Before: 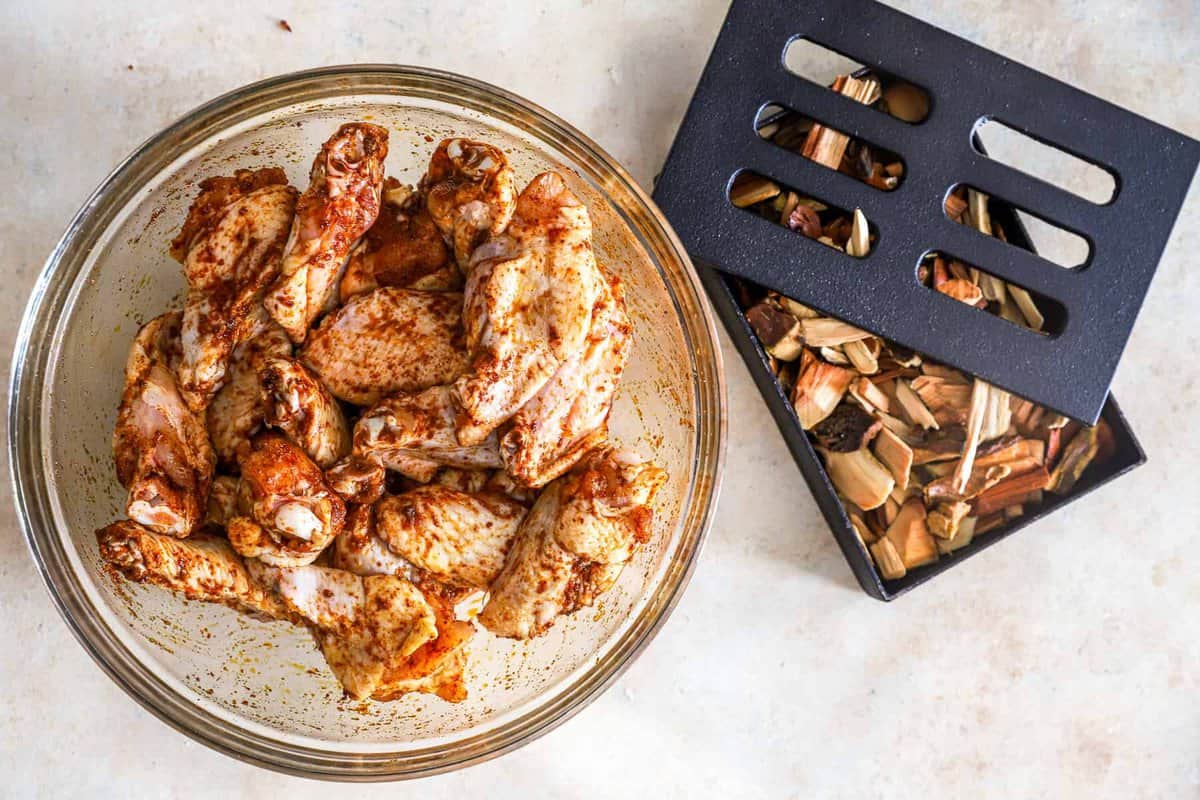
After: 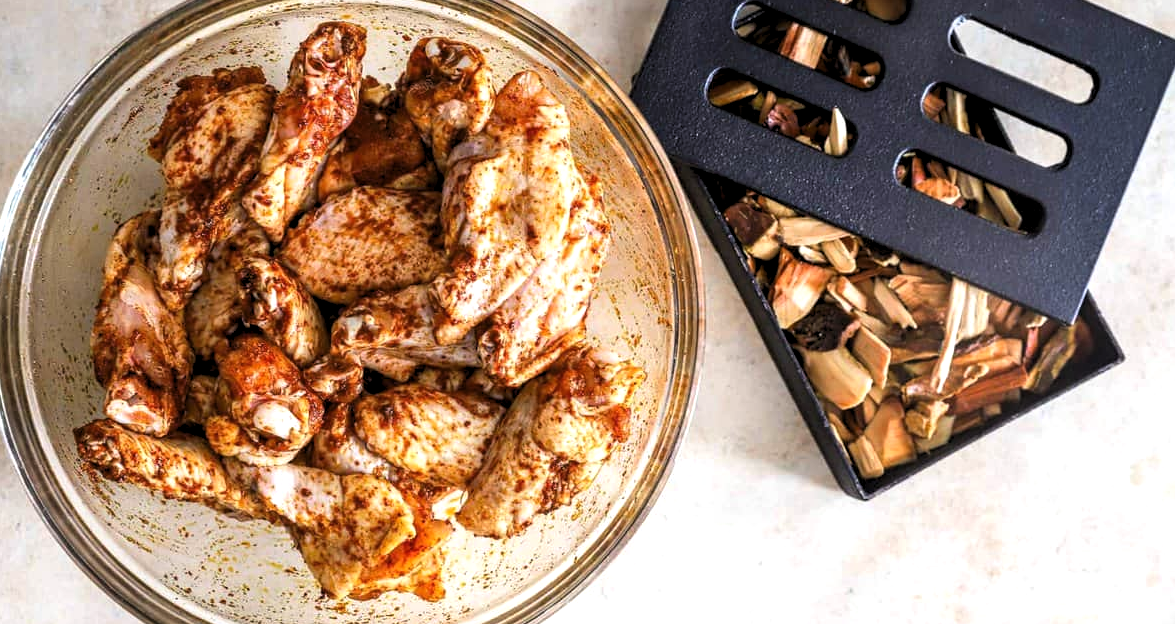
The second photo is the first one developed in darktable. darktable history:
crop and rotate: left 1.908%, top 12.69%, right 0.136%, bottom 9.243%
levels: levels [0.062, 0.494, 0.925]
